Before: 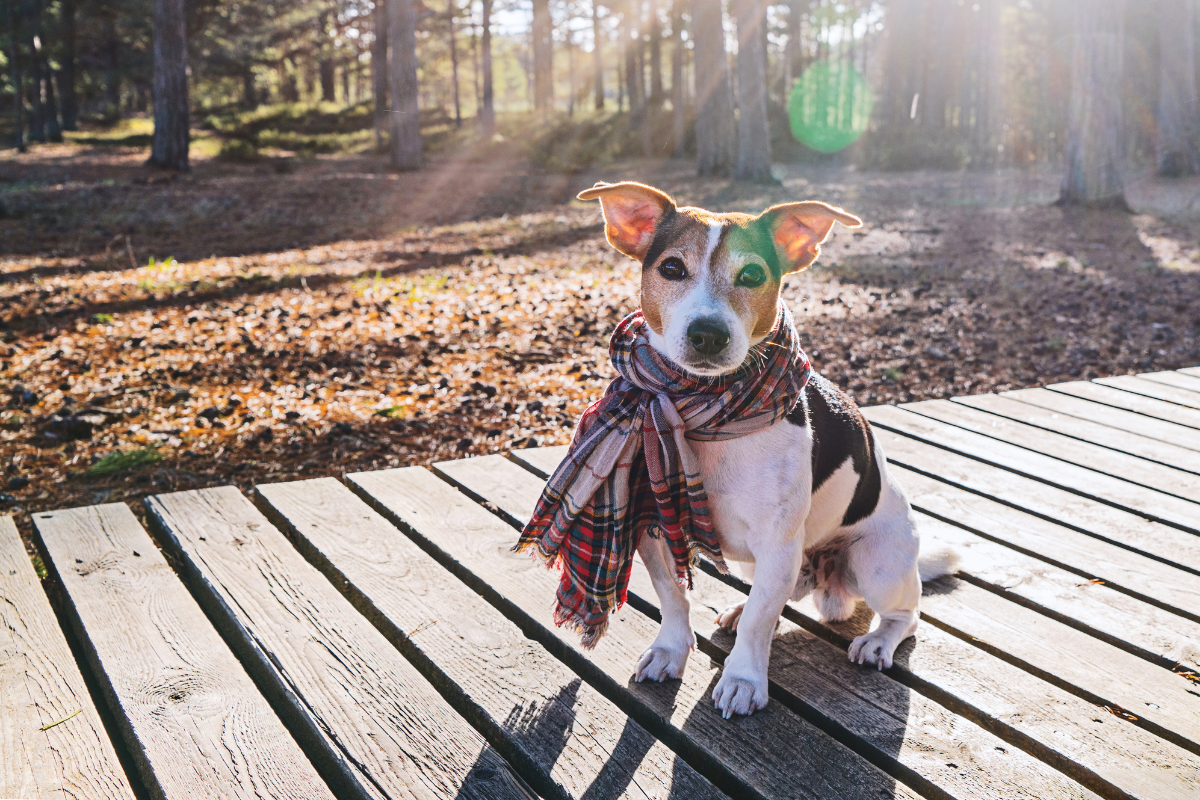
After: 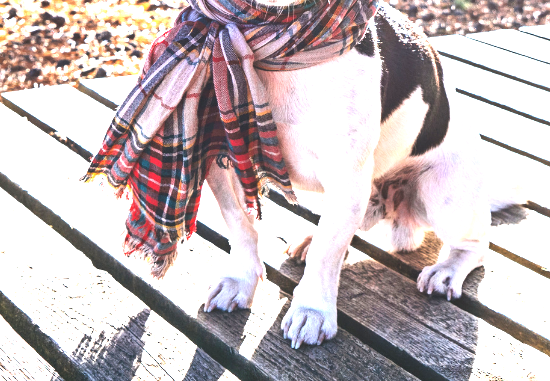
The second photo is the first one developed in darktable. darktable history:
exposure: black level correction 0, exposure 1.451 EV, compensate highlight preservation false
crop: left 35.918%, top 46.283%, right 18.203%, bottom 6.014%
